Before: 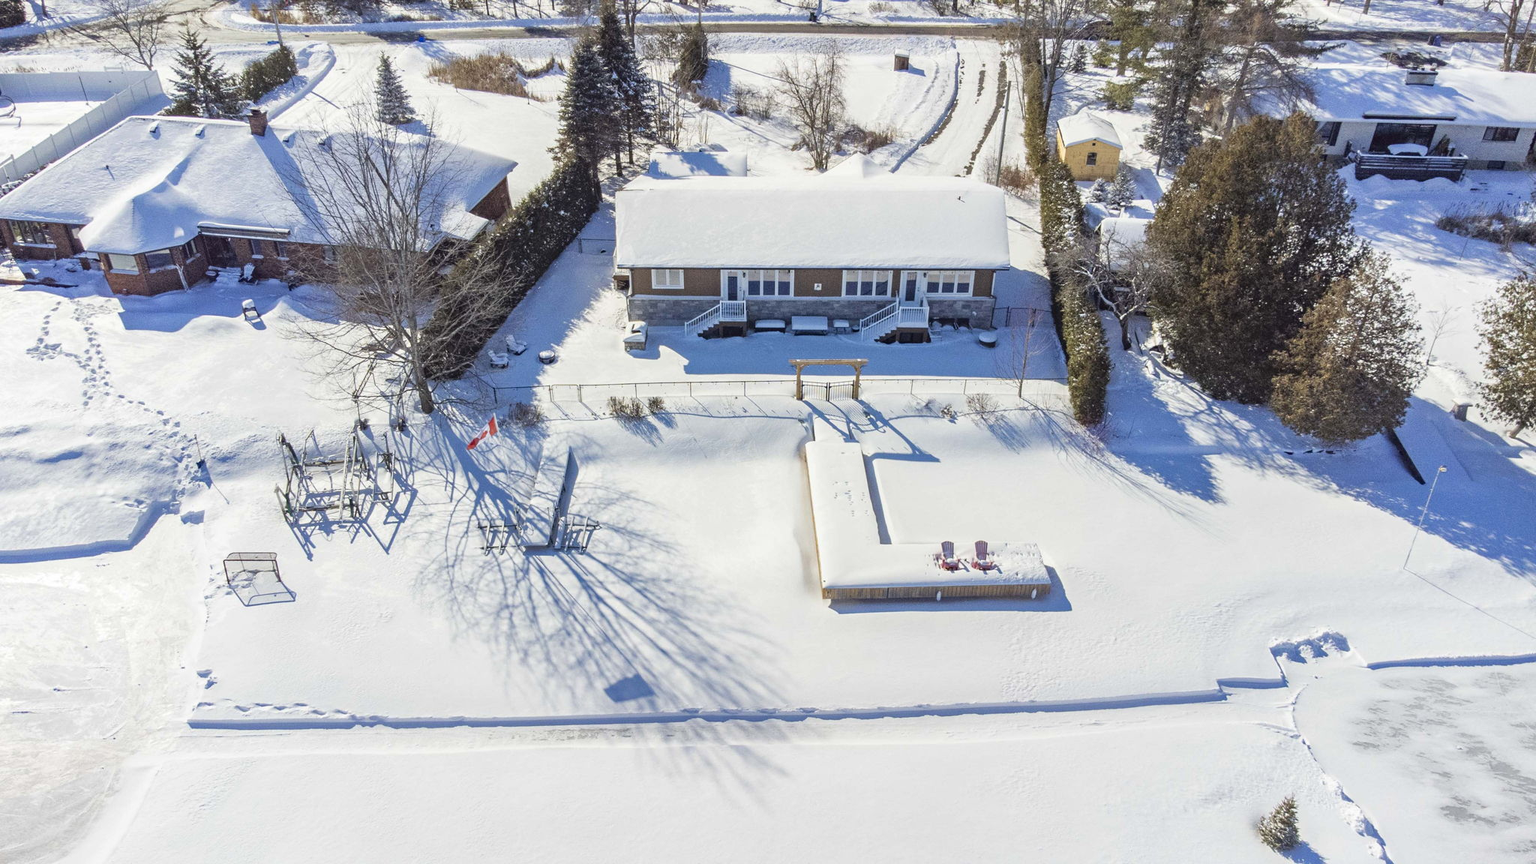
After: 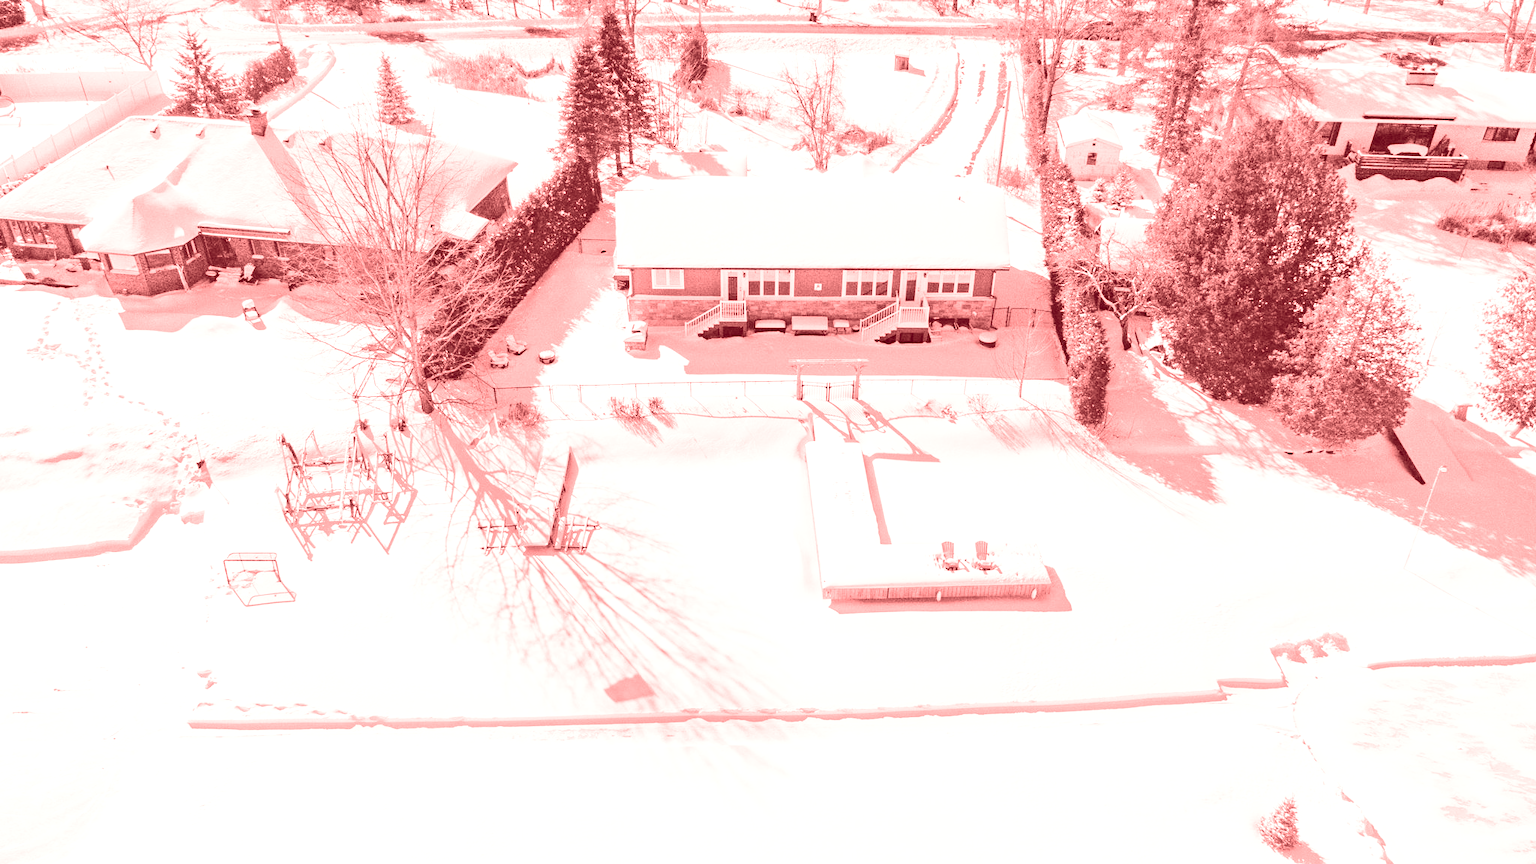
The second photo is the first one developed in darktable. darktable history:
colorize: saturation 60%, source mix 100%
base curve: curves: ch0 [(0, 0) (0.028, 0.03) (0.121, 0.232) (0.46, 0.748) (0.859, 0.968) (1, 1)]
contrast brightness saturation: brightness 0.18, saturation -0.5
